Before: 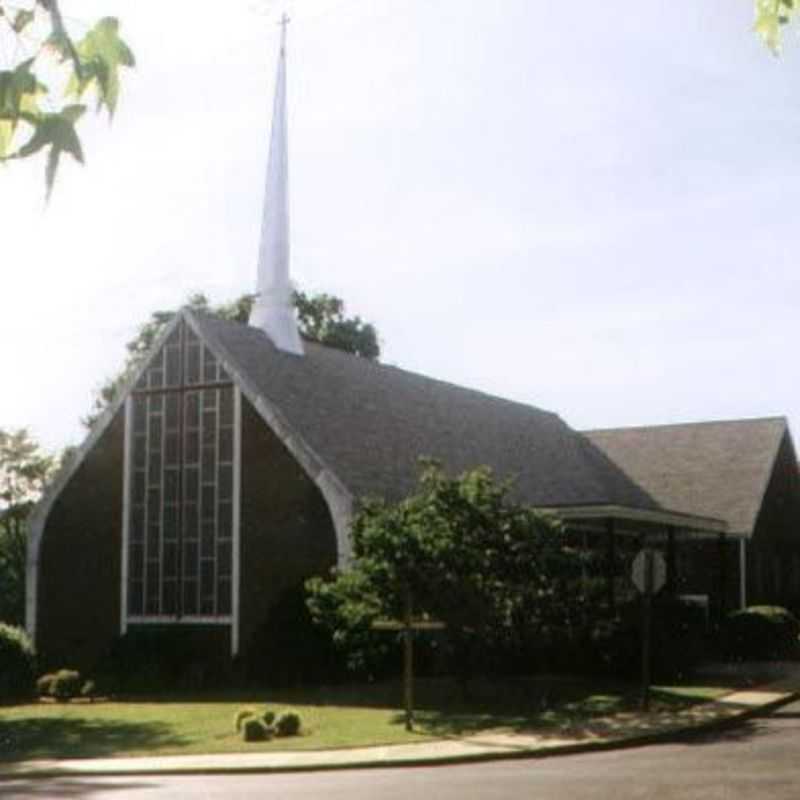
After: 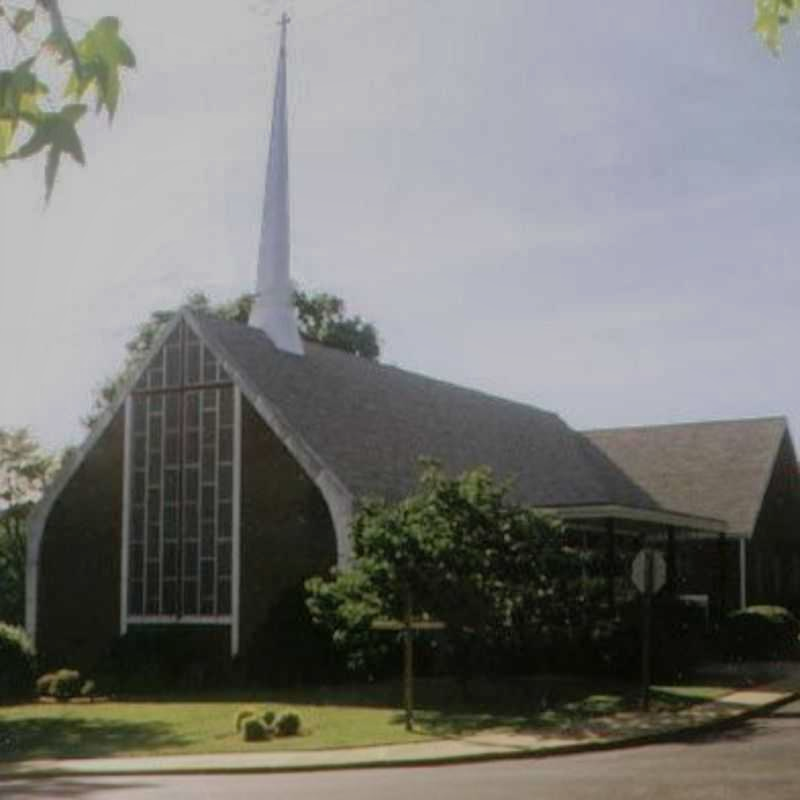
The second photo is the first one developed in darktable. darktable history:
exposure: exposure -0.462 EV, compensate highlight preservation false
shadows and highlights: shadows 40, highlights -60
